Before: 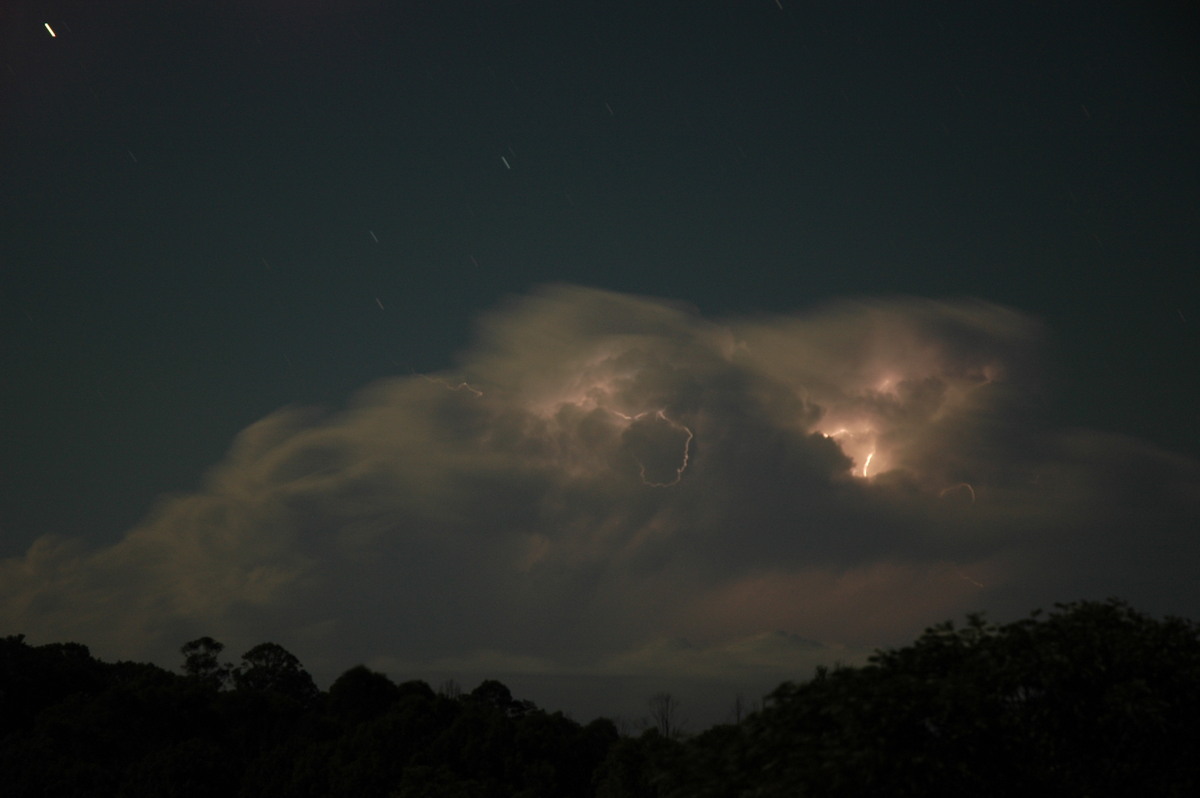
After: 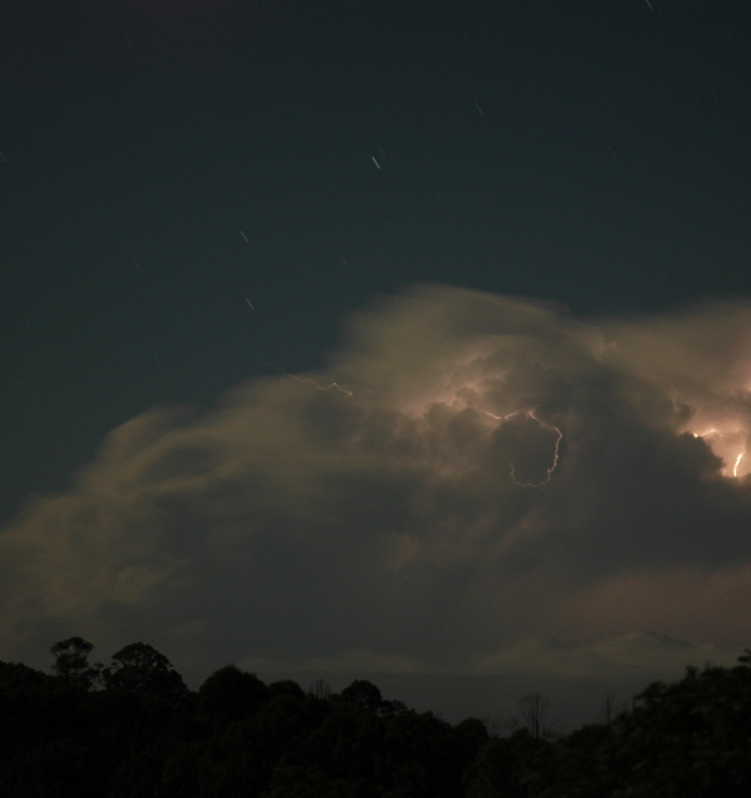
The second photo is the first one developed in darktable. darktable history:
crop: left 10.853%, right 26.524%
